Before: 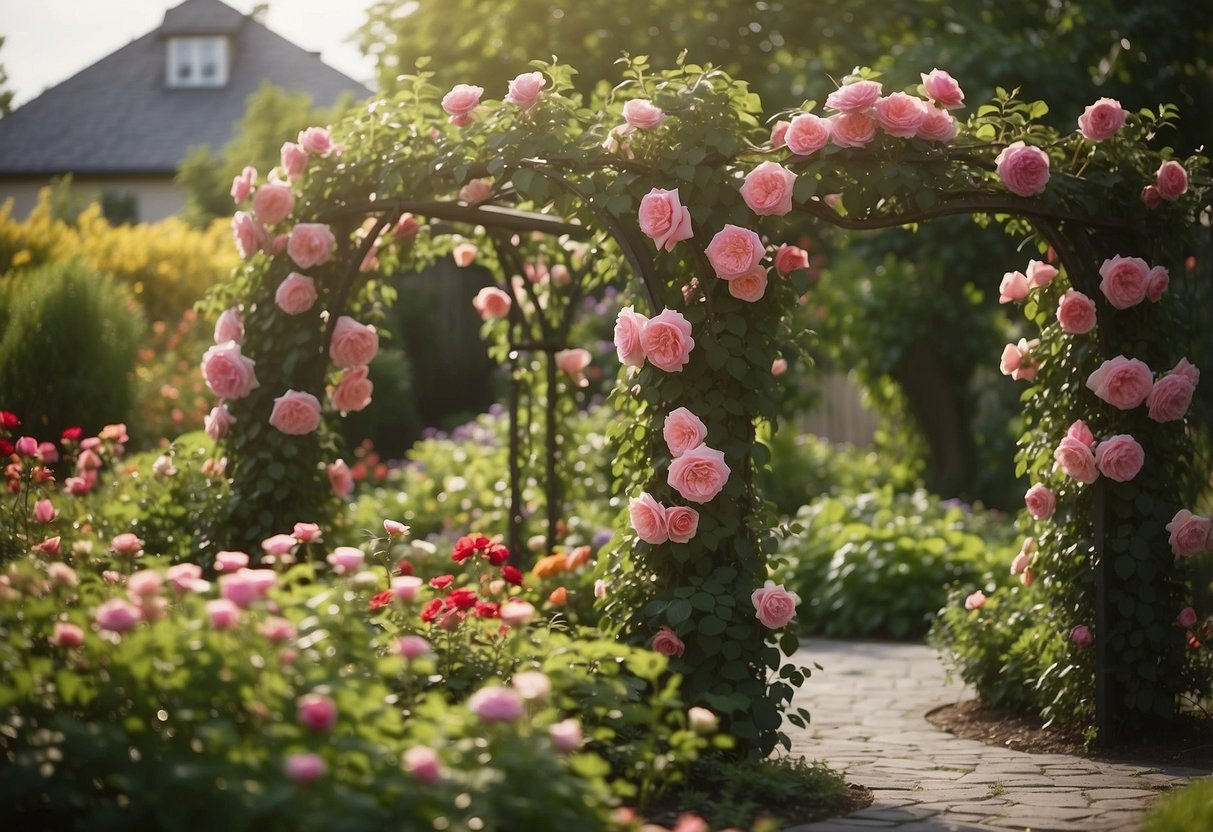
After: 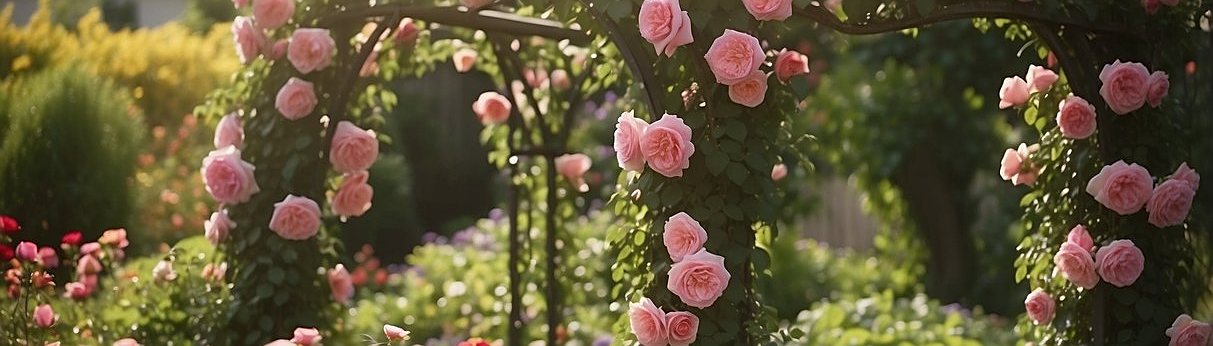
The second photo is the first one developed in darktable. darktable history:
crop and rotate: top 23.444%, bottom 34.924%
tone equalizer: edges refinement/feathering 500, mask exposure compensation -1.57 EV, preserve details no
sharpen: on, module defaults
